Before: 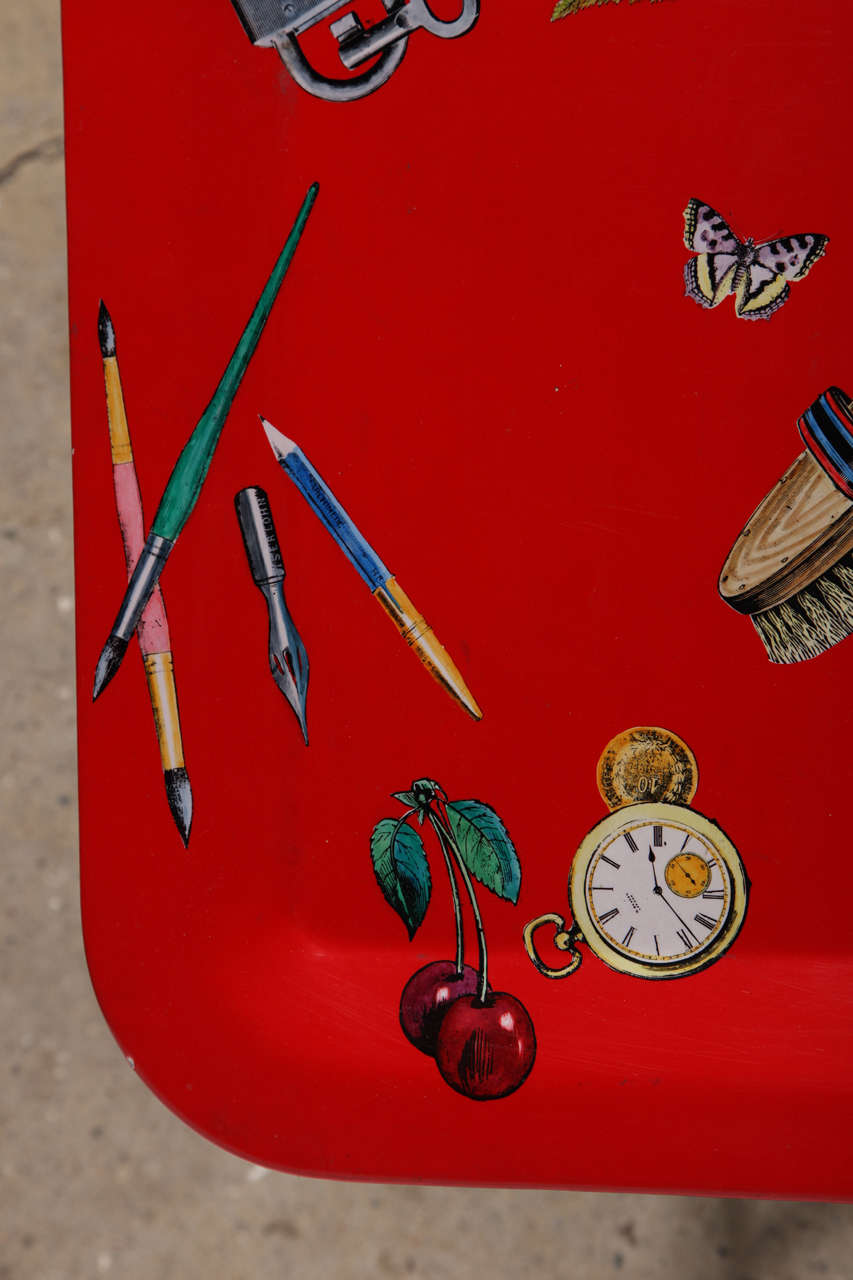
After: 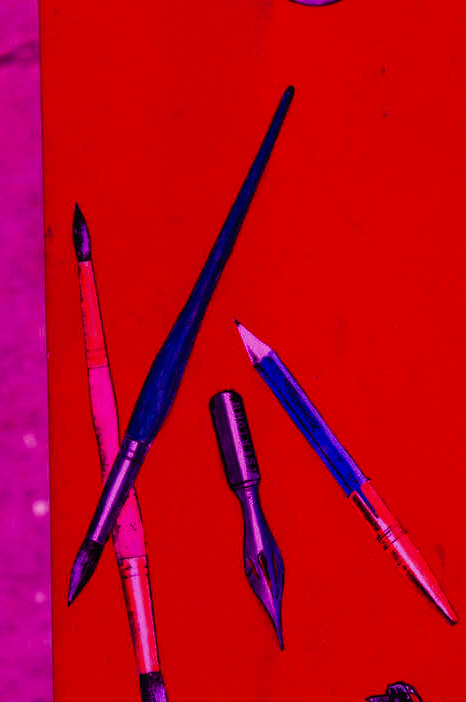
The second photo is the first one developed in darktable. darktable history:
crop and rotate: left 3.047%, top 7.509%, right 42.236%, bottom 37.598%
tone curve: curves: ch0 [(0, 0) (0.003, 0.017) (0.011, 0.018) (0.025, 0.03) (0.044, 0.051) (0.069, 0.075) (0.1, 0.104) (0.136, 0.138) (0.177, 0.183) (0.224, 0.237) (0.277, 0.294) (0.335, 0.361) (0.399, 0.446) (0.468, 0.552) (0.543, 0.66) (0.623, 0.753) (0.709, 0.843) (0.801, 0.912) (0.898, 0.962) (1, 1)], preserve colors none
color balance: mode lift, gamma, gain (sRGB), lift [1, 1, 0.101, 1]
